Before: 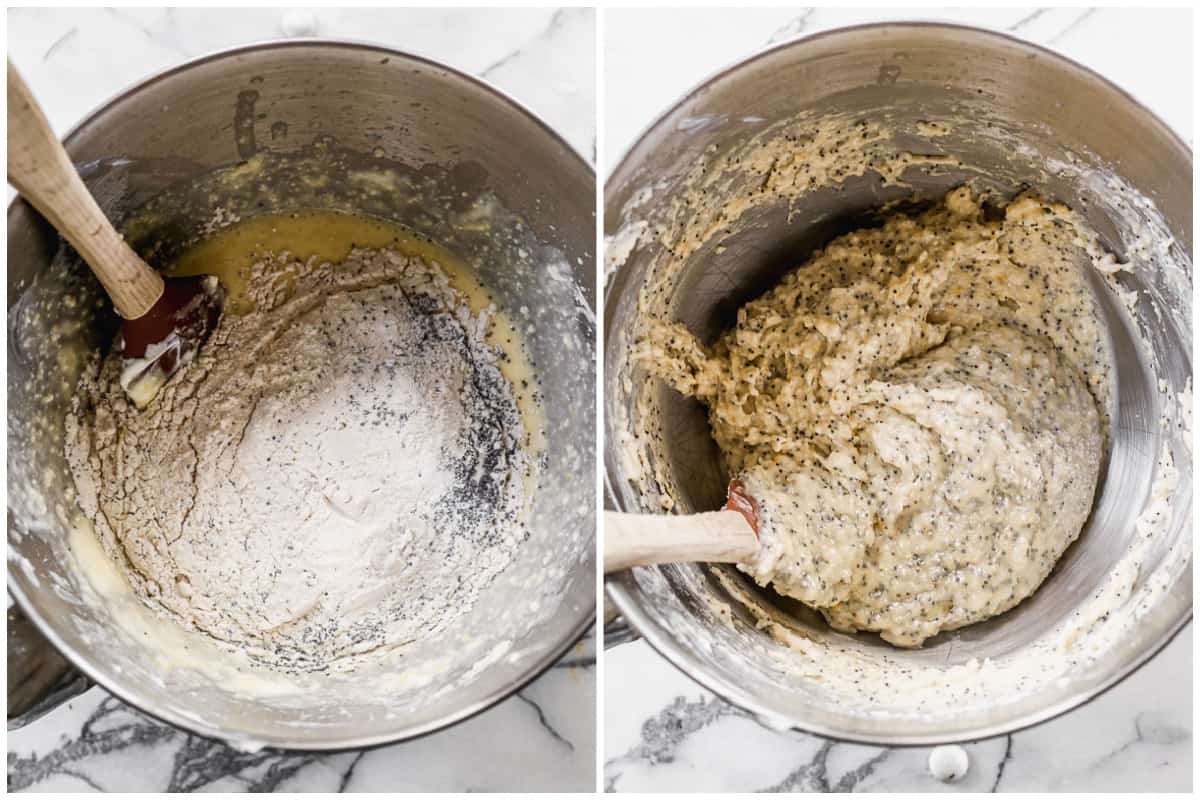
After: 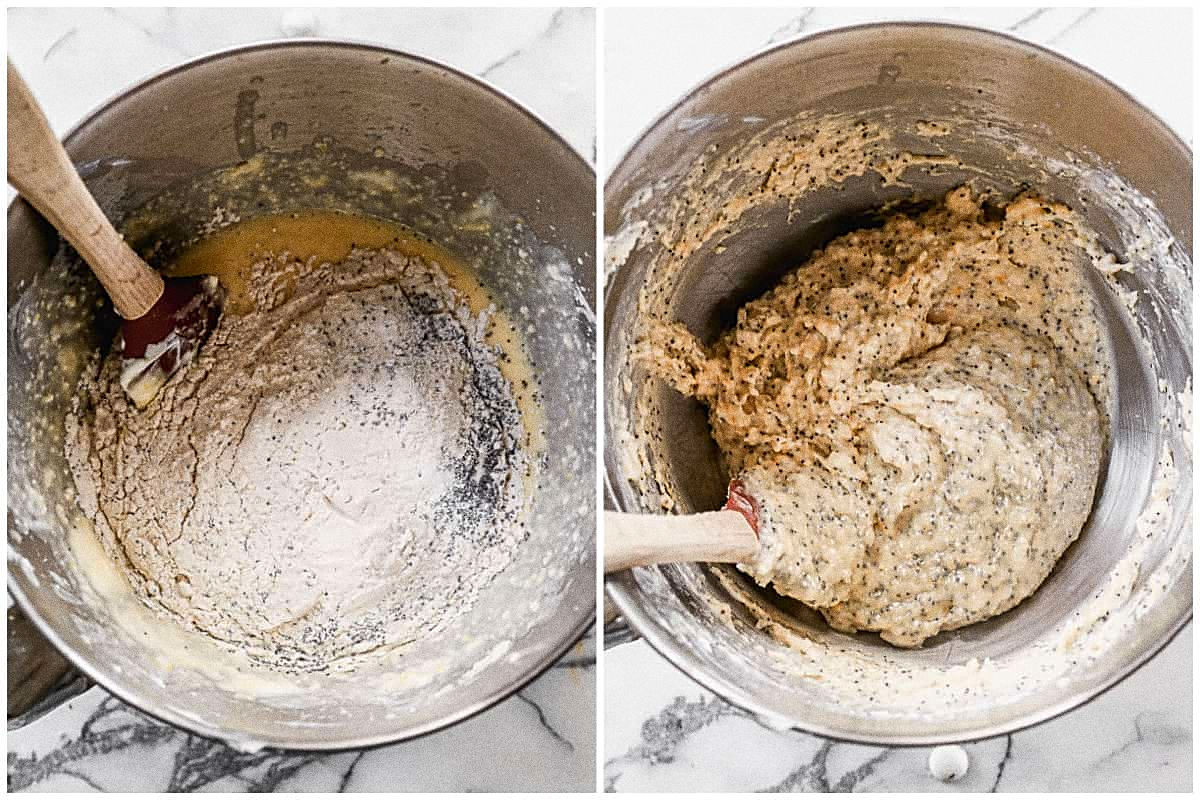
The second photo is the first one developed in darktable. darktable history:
grain: coarseness 0.09 ISO, strength 40%
sharpen: on, module defaults
color zones: curves: ch1 [(0.239, 0.552) (0.75, 0.5)]; ch2 [(0.25, 0.462) (0.749, 0.457)], mix 25.94%
